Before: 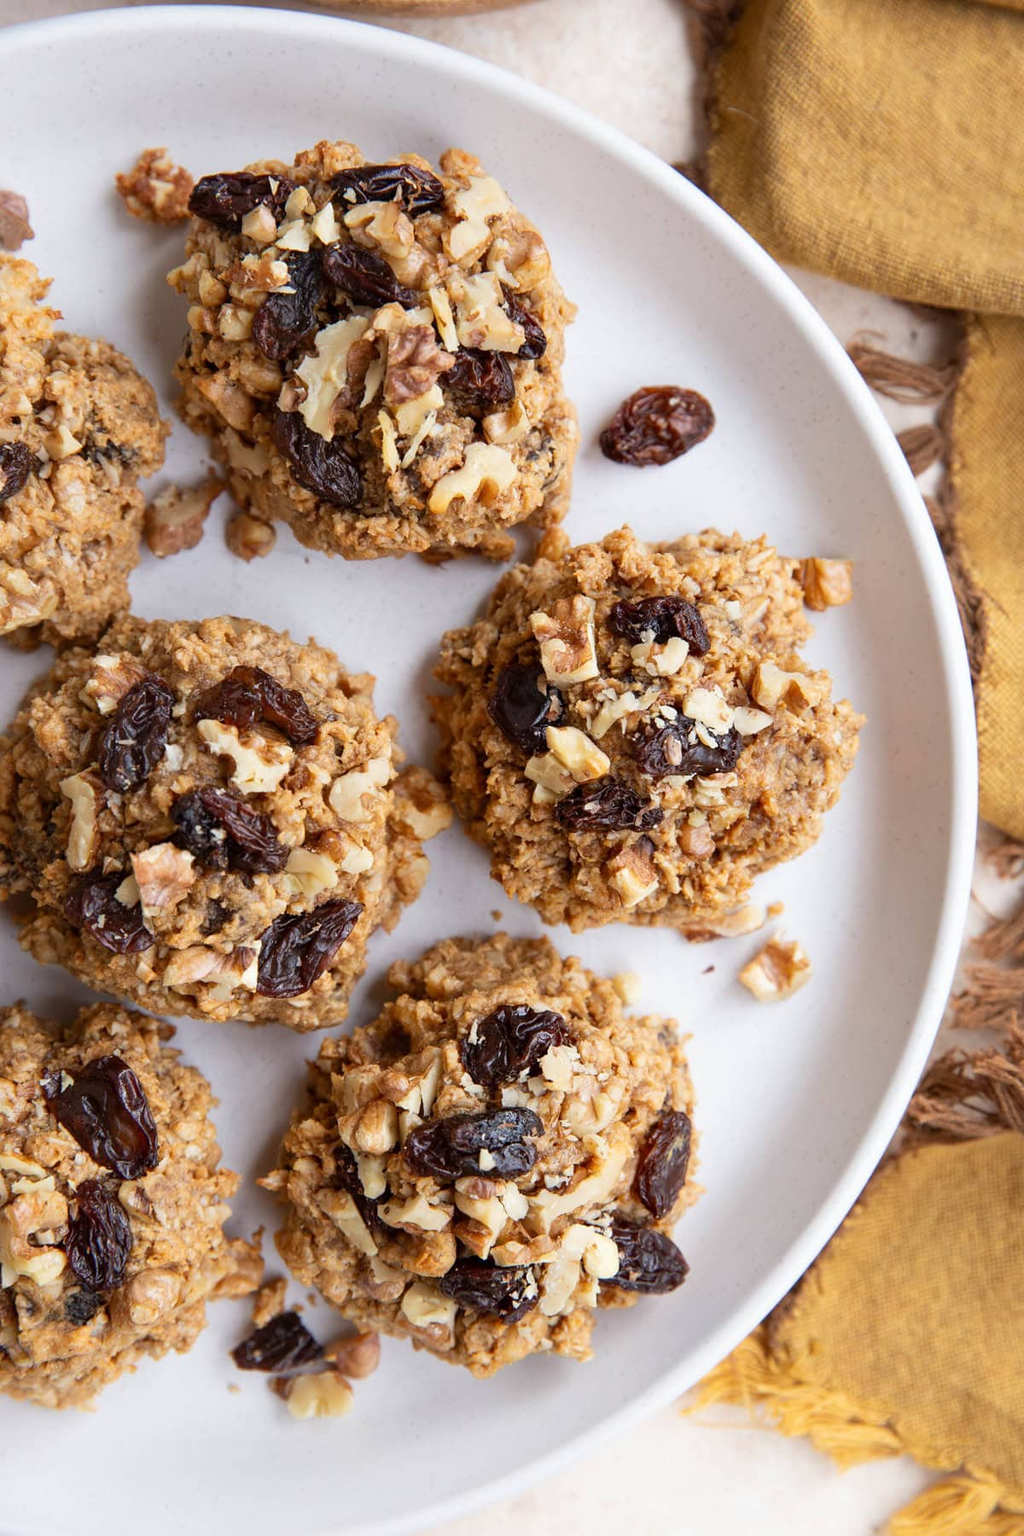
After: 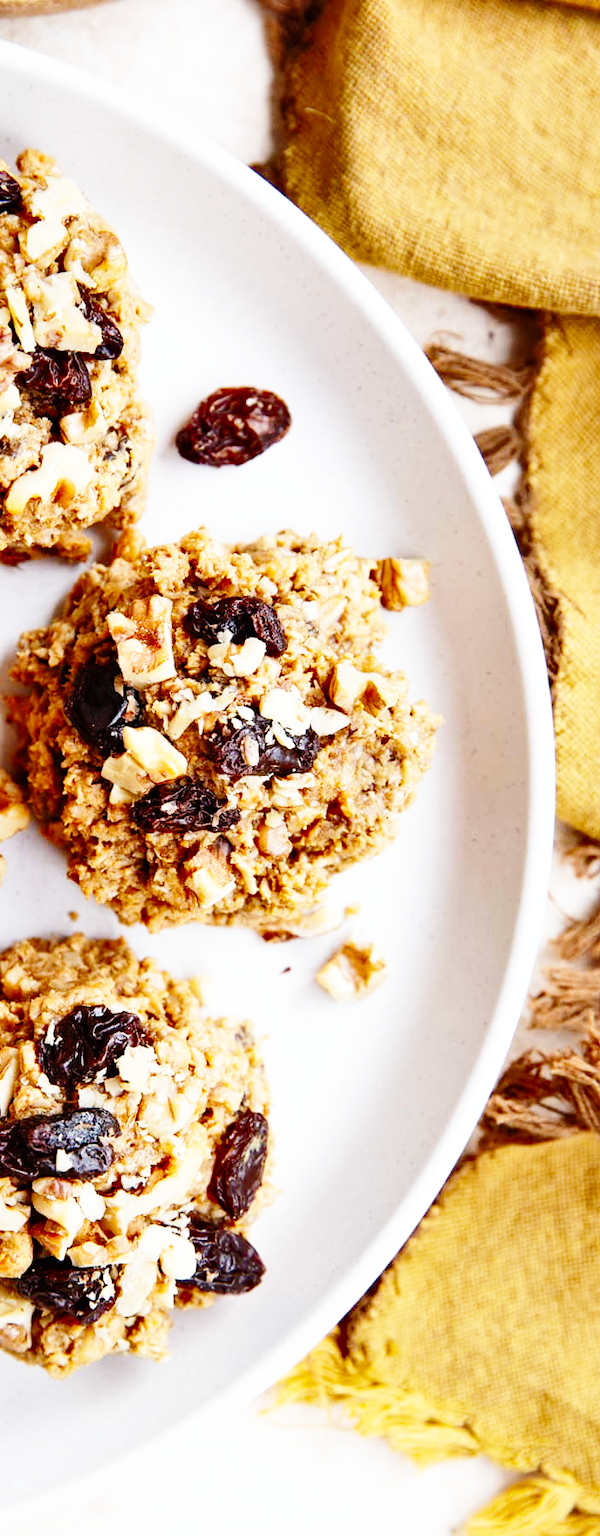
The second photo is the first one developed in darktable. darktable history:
base curve: curves: ch0 [(0, 0) (0, 0) (0.002, 0.001) (0.008, 0.003) (0.019, 0.011) (0.037, 0.037) (0.064, 0.11) (0.102, 0.232) (0.152, 0.379) (0.216, 0.524) (0.296, 0.665) (0.394, 0.789) (0.512, 0.881) (0.651, 0.945) (0.813, 0.986) (1, 1)], preserve colors none
crop: left 41.404%
shadows and highlights: soften with gaussian
color correction: highlights a* -0.19, highlights b* -0.088
